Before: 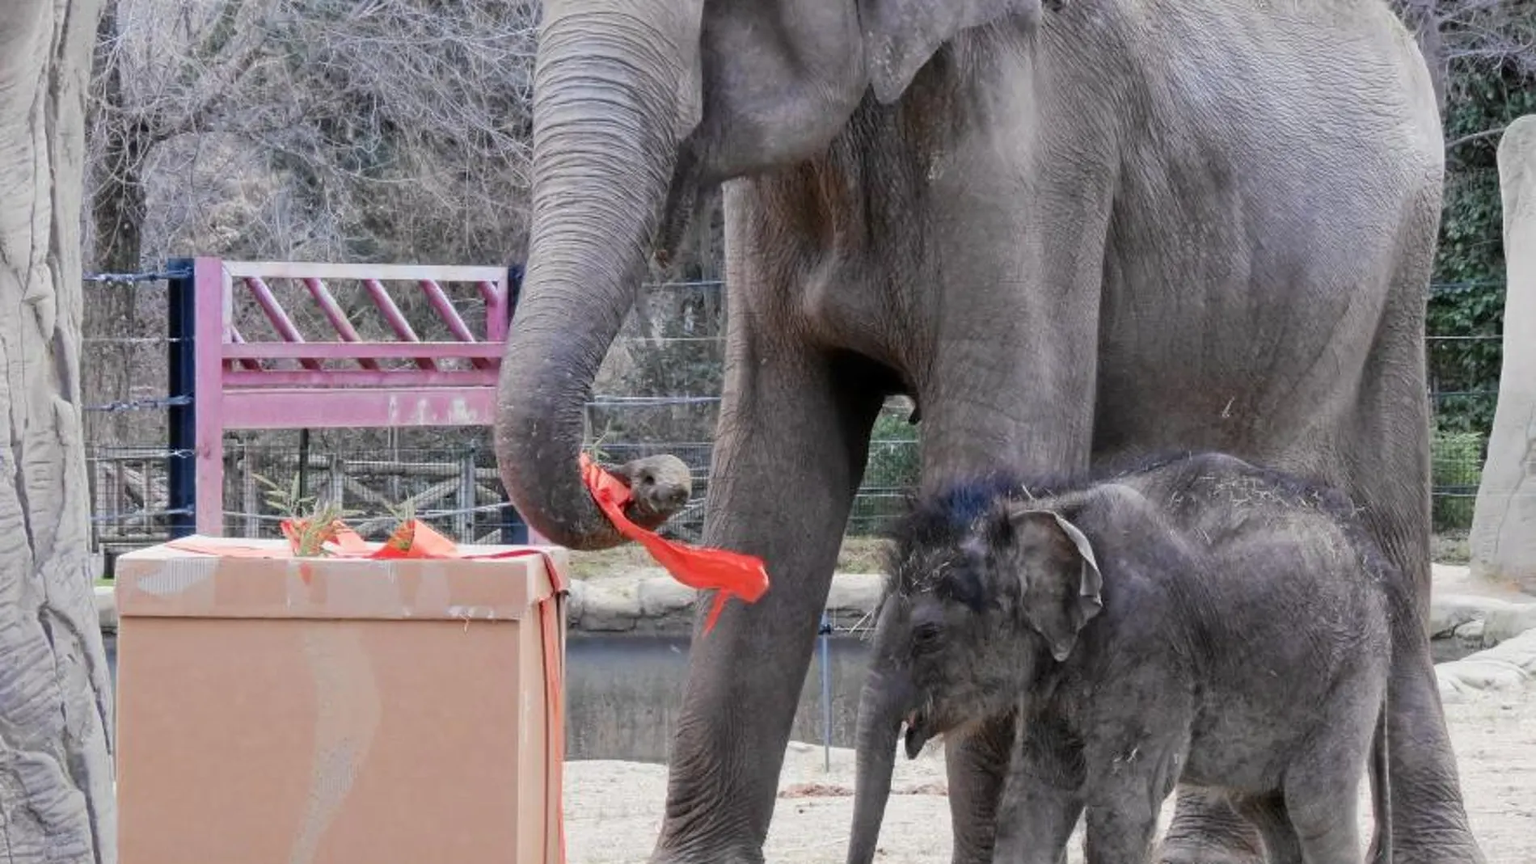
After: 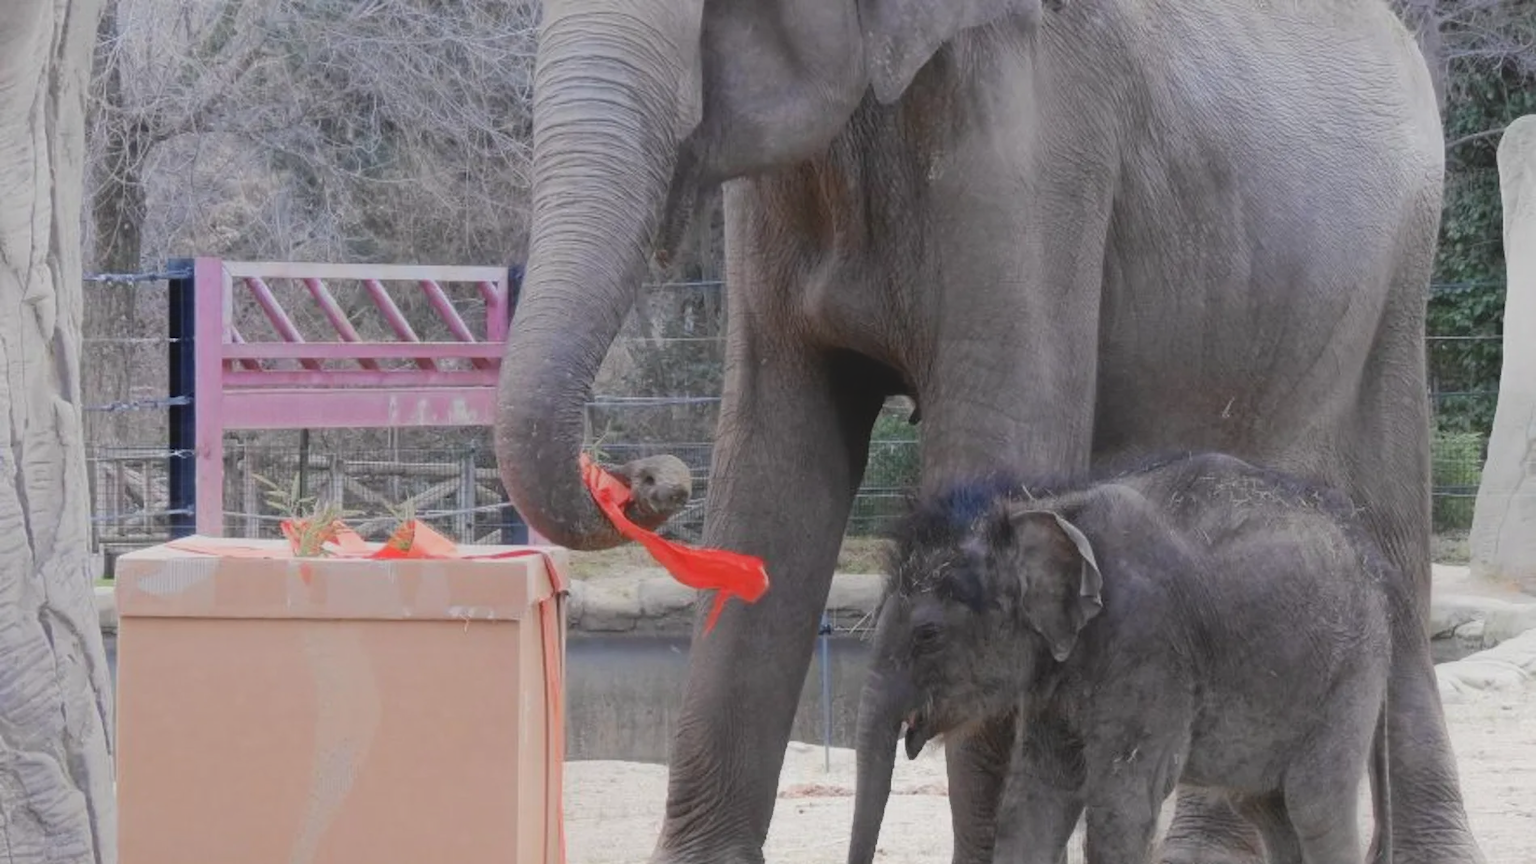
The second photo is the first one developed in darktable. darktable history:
contrast equalizer: y [[0.6 ×6], [0.55 ×6], [0 ×6], [0 ×6], [0 ×6]], mix -0.983
exposure: compensate exposure bias true, compensate highlight preservation false
